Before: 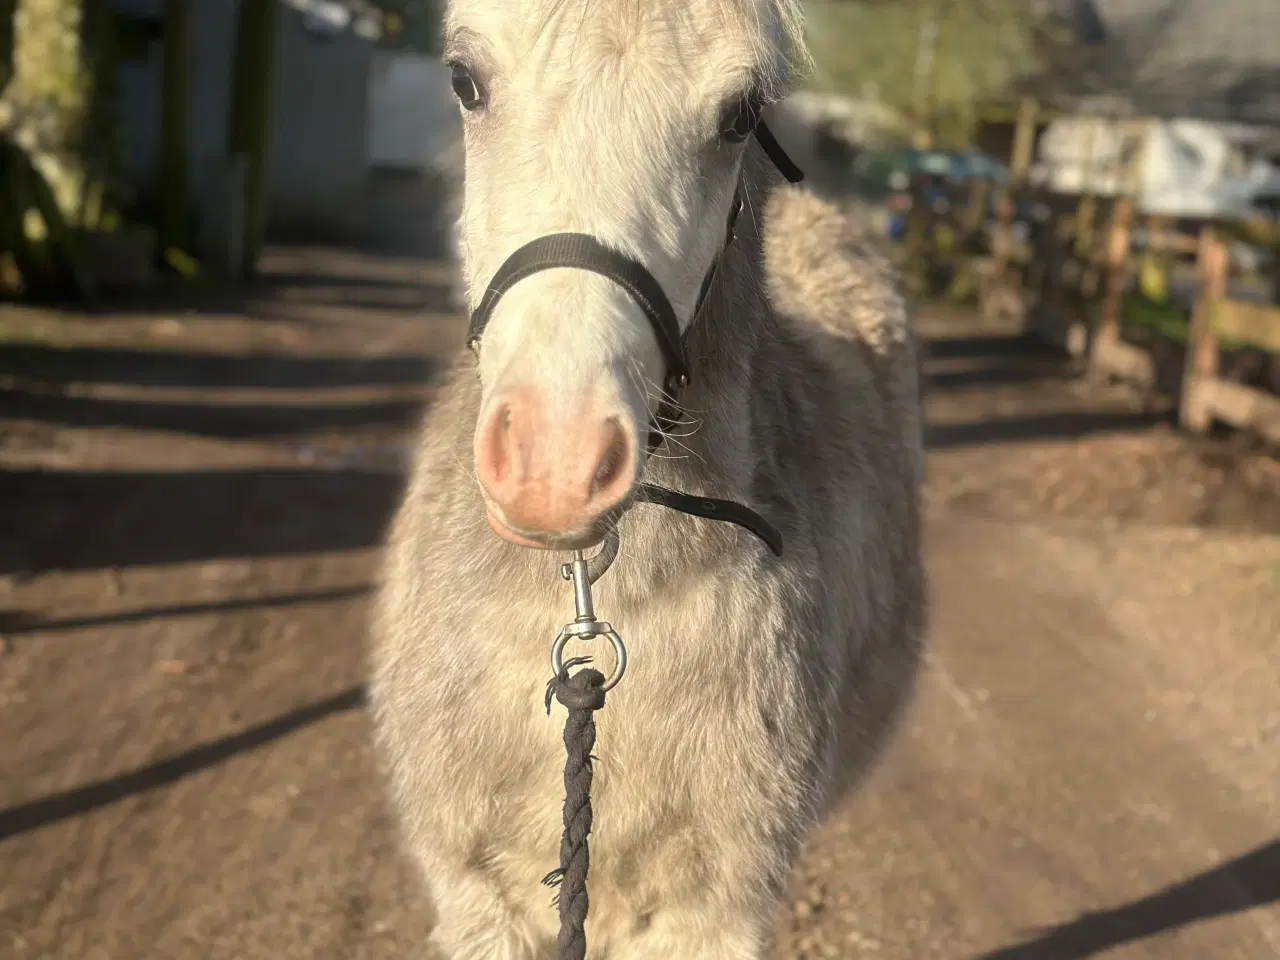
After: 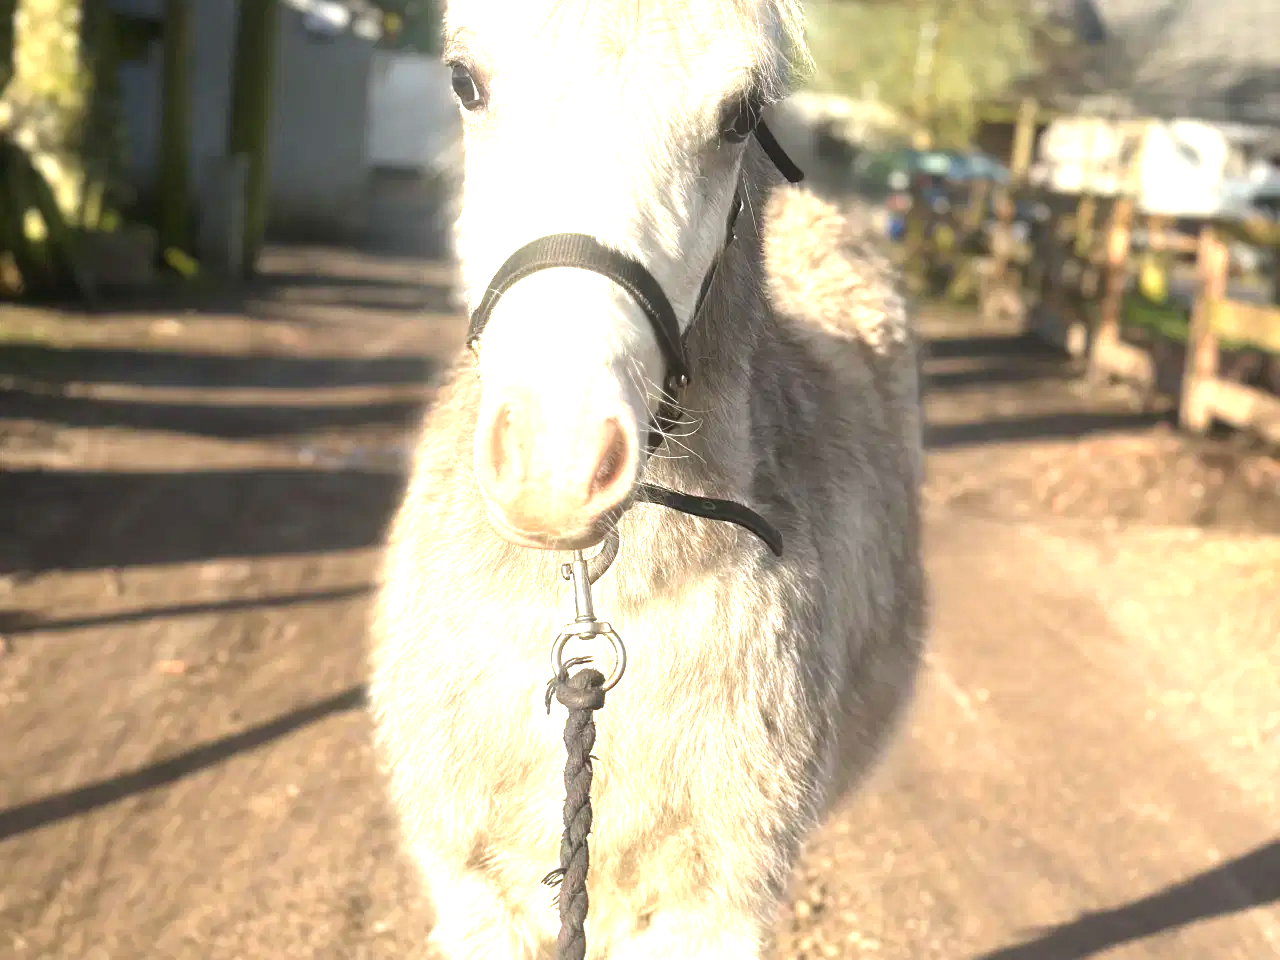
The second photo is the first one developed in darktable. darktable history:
exposure: black level correction -0.001, exposure 1.364 EV, compensate exposure bias true, compensate highlight preservation false
